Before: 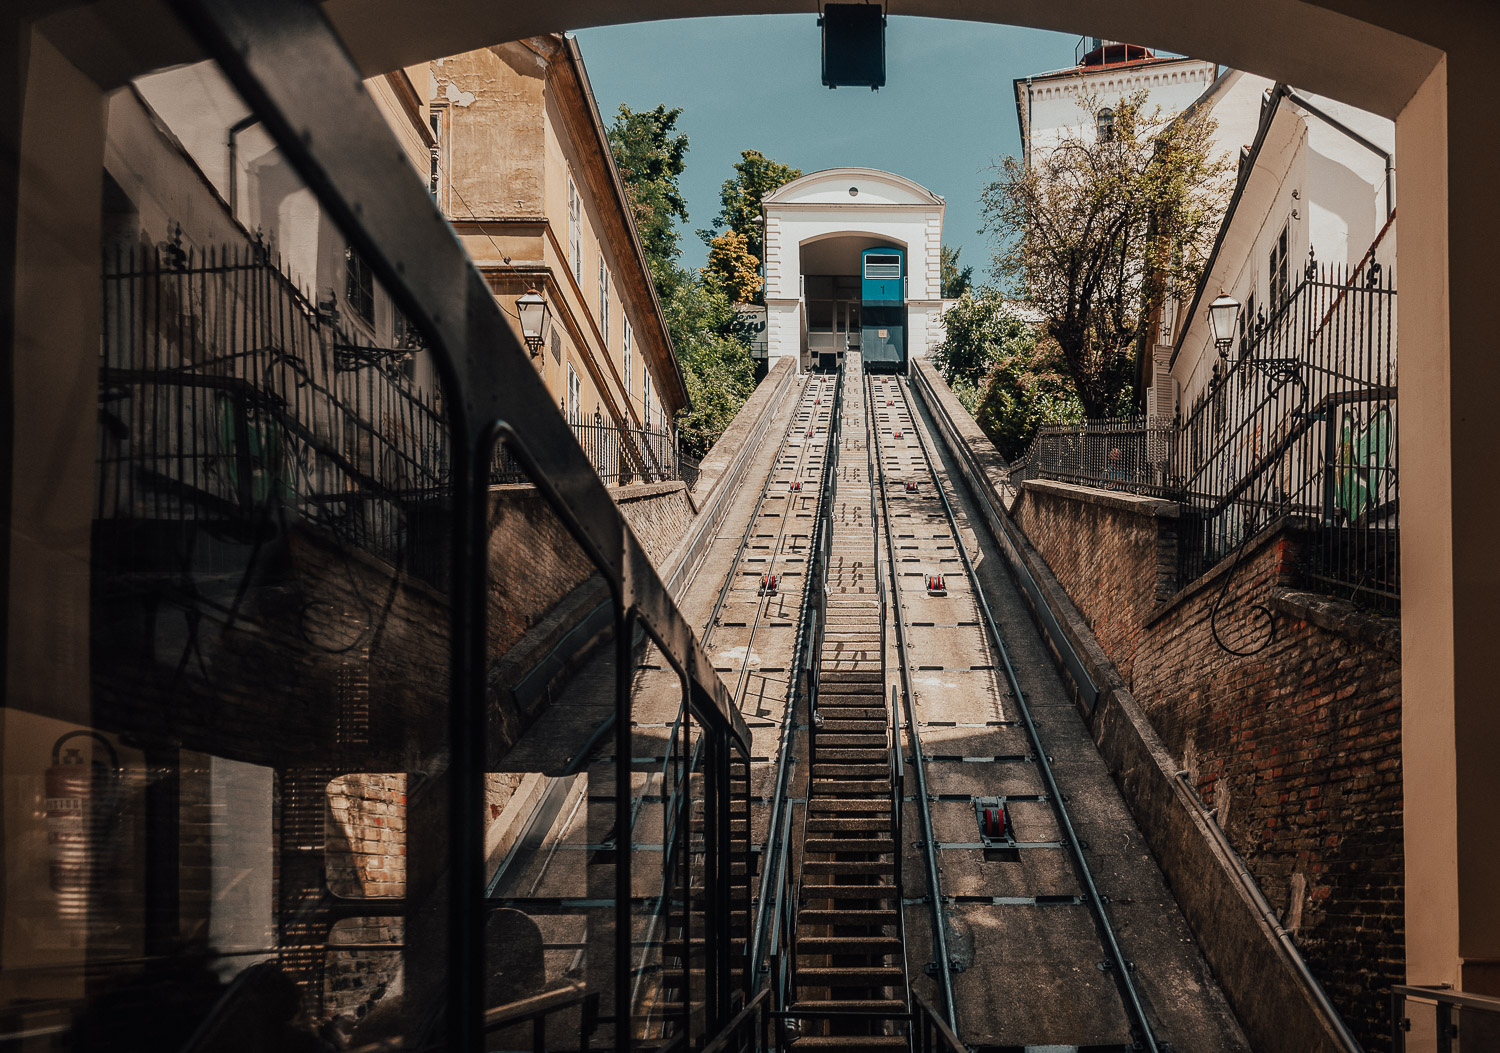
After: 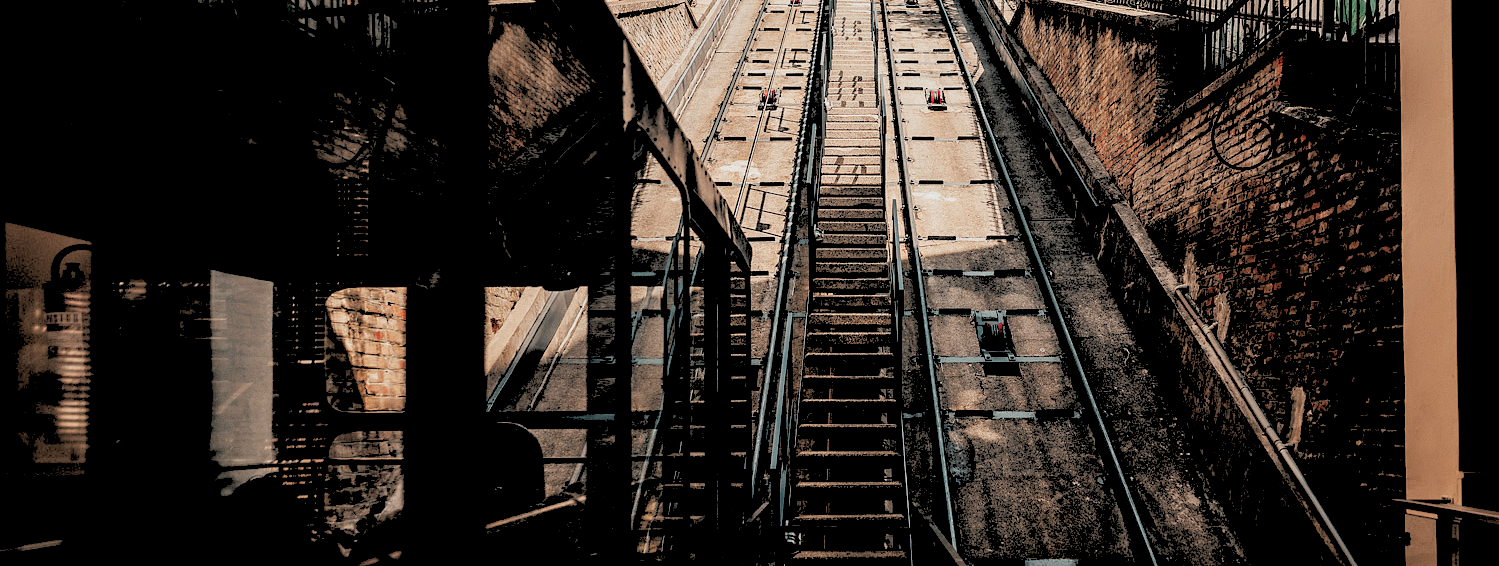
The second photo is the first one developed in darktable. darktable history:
contrast equalizer: octaves 7, y [[0.5, 0.502, 0.506, 0.511, 0.52, 0.537], [0.5 ×6], [0.505, 0.509, 0.518, 0.534, 0.553, 0.561], [0 ×6], [0 ×6]]
rgb levels: levels [[0.027, 0.429, 0.996], [0, 0.5, 1], [0, 0.5, 1]]
crop and rotate: top 46.237%
